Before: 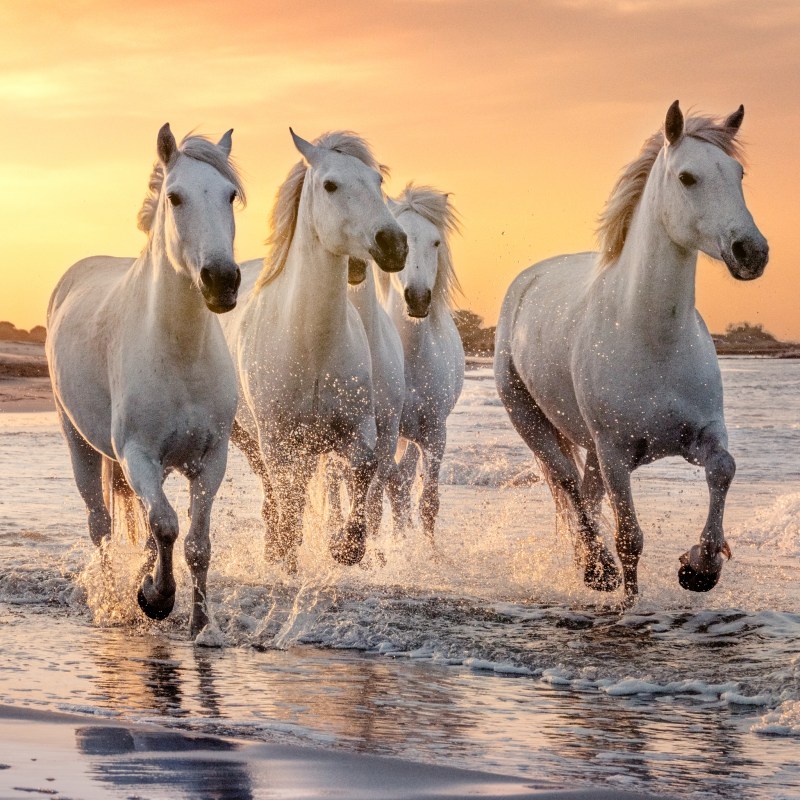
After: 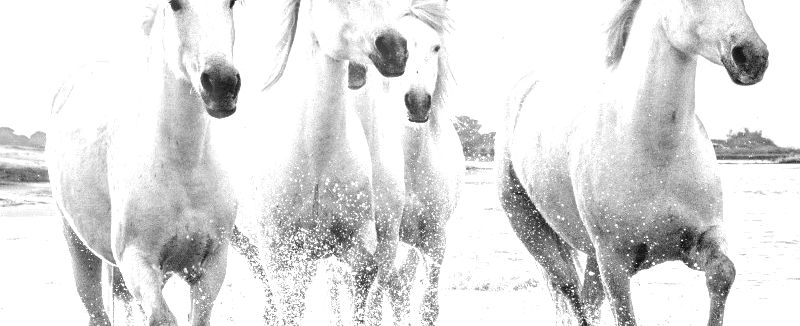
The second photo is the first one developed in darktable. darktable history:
exposure: black level correction 0, exposure 1.678 EV, compensate highlight preservation false
color zones: curves: ch0 [(0, 0.613) (0.01, 0.613) (0.245, 0.448) (0.498, 0.529) (0.642, 0.665) (0.879, 0.777) (0.99, 0.613)]; ch1 [(0, 0) (0.143, 0) (0.286, 0) (0.429, 0) (0.571, 0) (0.714, 0) (0.857, 0)]
crop and rotate: top 24.378%, bottom 34.793%
